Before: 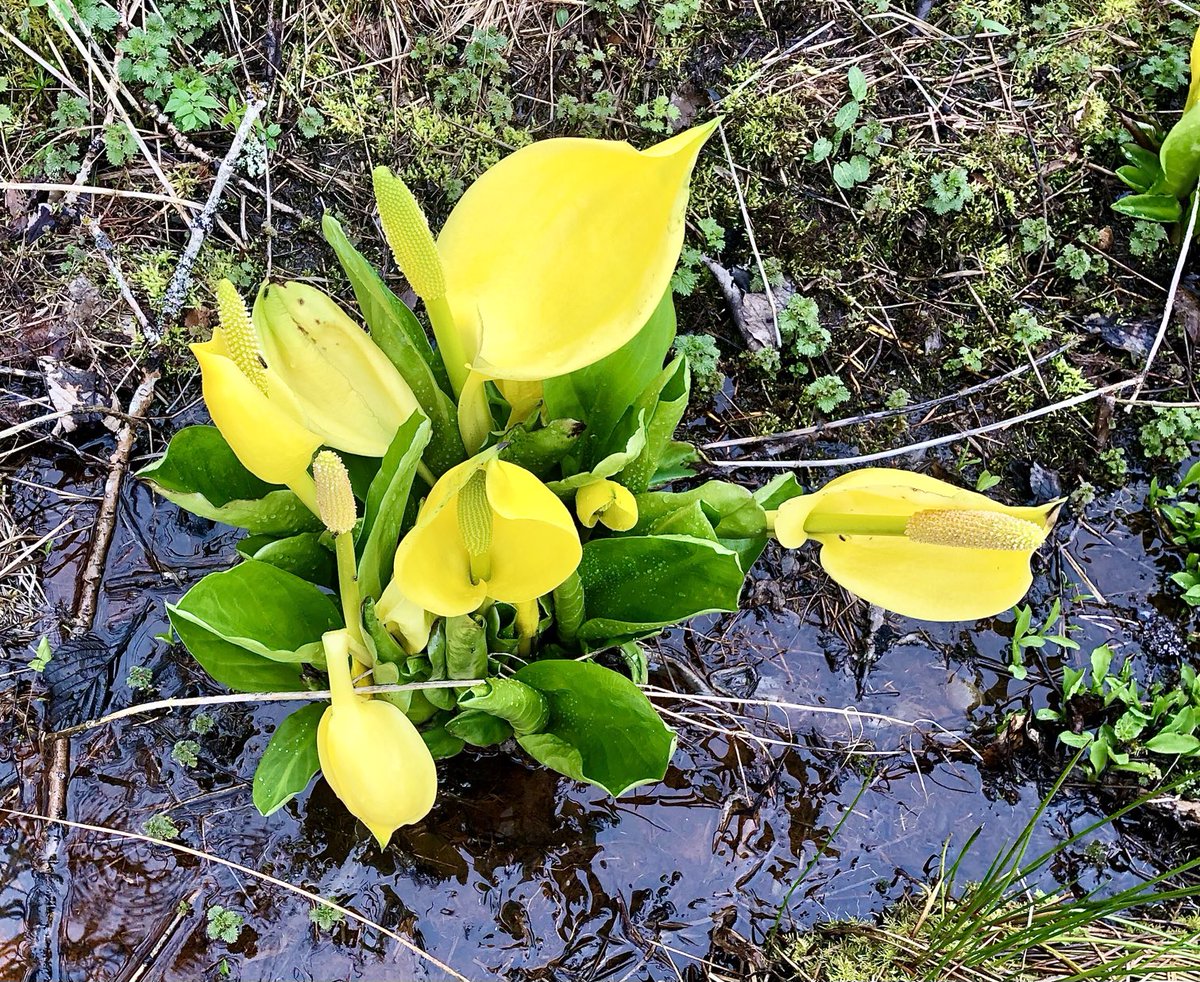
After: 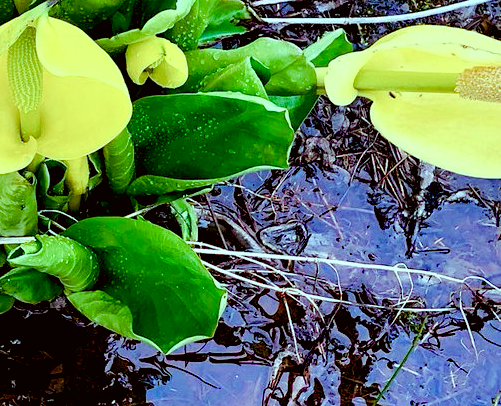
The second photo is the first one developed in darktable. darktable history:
color correction: highlights a* -2.77, highlights b* -2.29, shadows a* 2.44, shadows b* 2.84
color balance rgb: shadows lift › chroma 6.334%, shadows lift › hue 304.6°, highlights gain › chroma 4.046%, highlights gain › hue 199.84°, global offset › luminance -1.446%, perceptual saturation grading › global saturation 20%, perceptual saturation grading › highlights -50.511%, perceptual saturation grading › shadows 30.221%, perceptual brilliance grading › mid-tones 10.725%, perceptual brilliance grading › shadows 14.641%, global vibrance 9.546%
crop: left 37.543%, top 45.169%, right 20.629%, bottom 13.467%
haze removal: compatibility mode true, adaptive false
